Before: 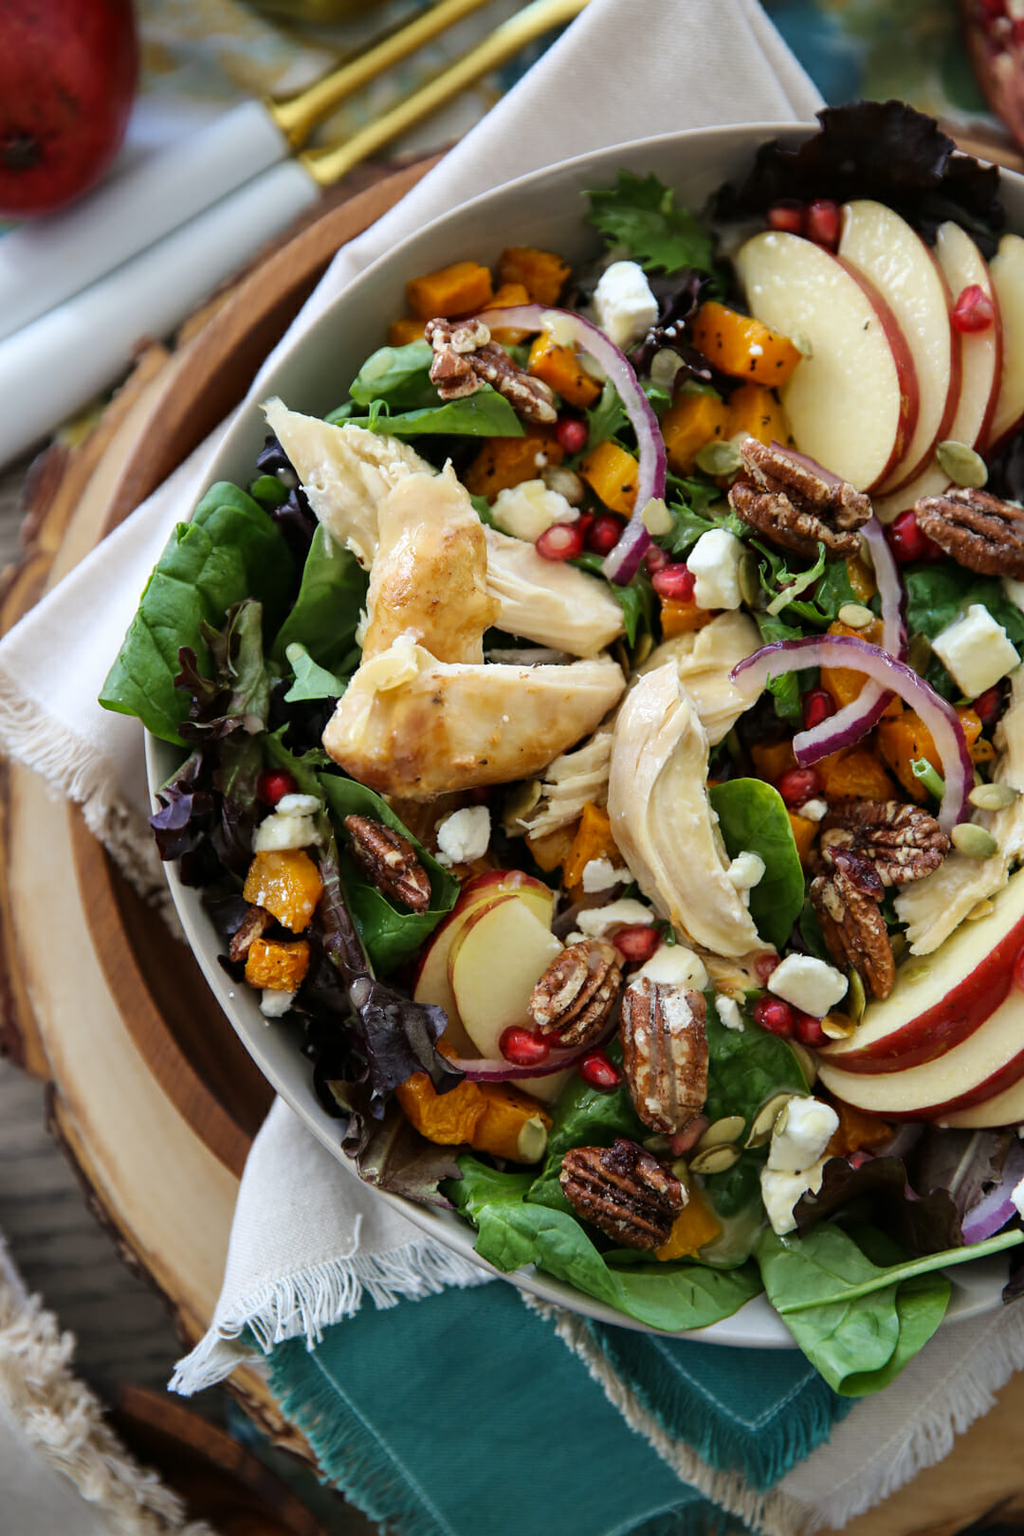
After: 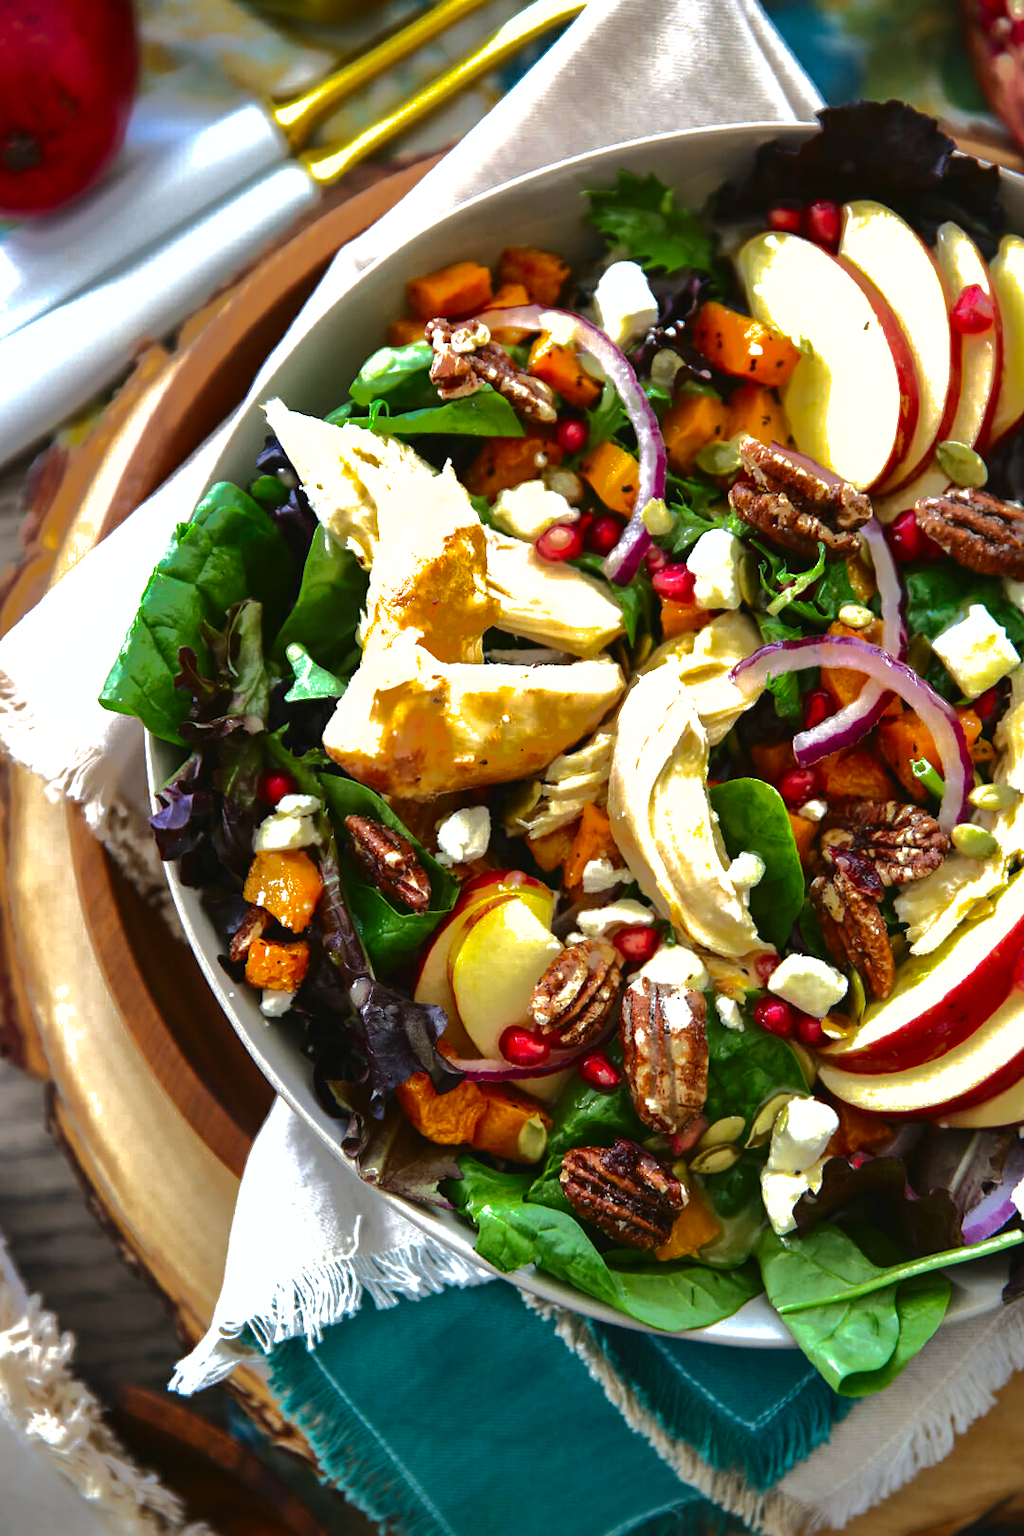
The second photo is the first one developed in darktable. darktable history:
exposure: black level correction -0.005, exposure 1 EV, compensate highlight preservation false
contrast brightness saturation: contrast 0.1, brightness -0.26, saturation 0.14
shadows and highlights: shadows 38.43, highlights -74.54
